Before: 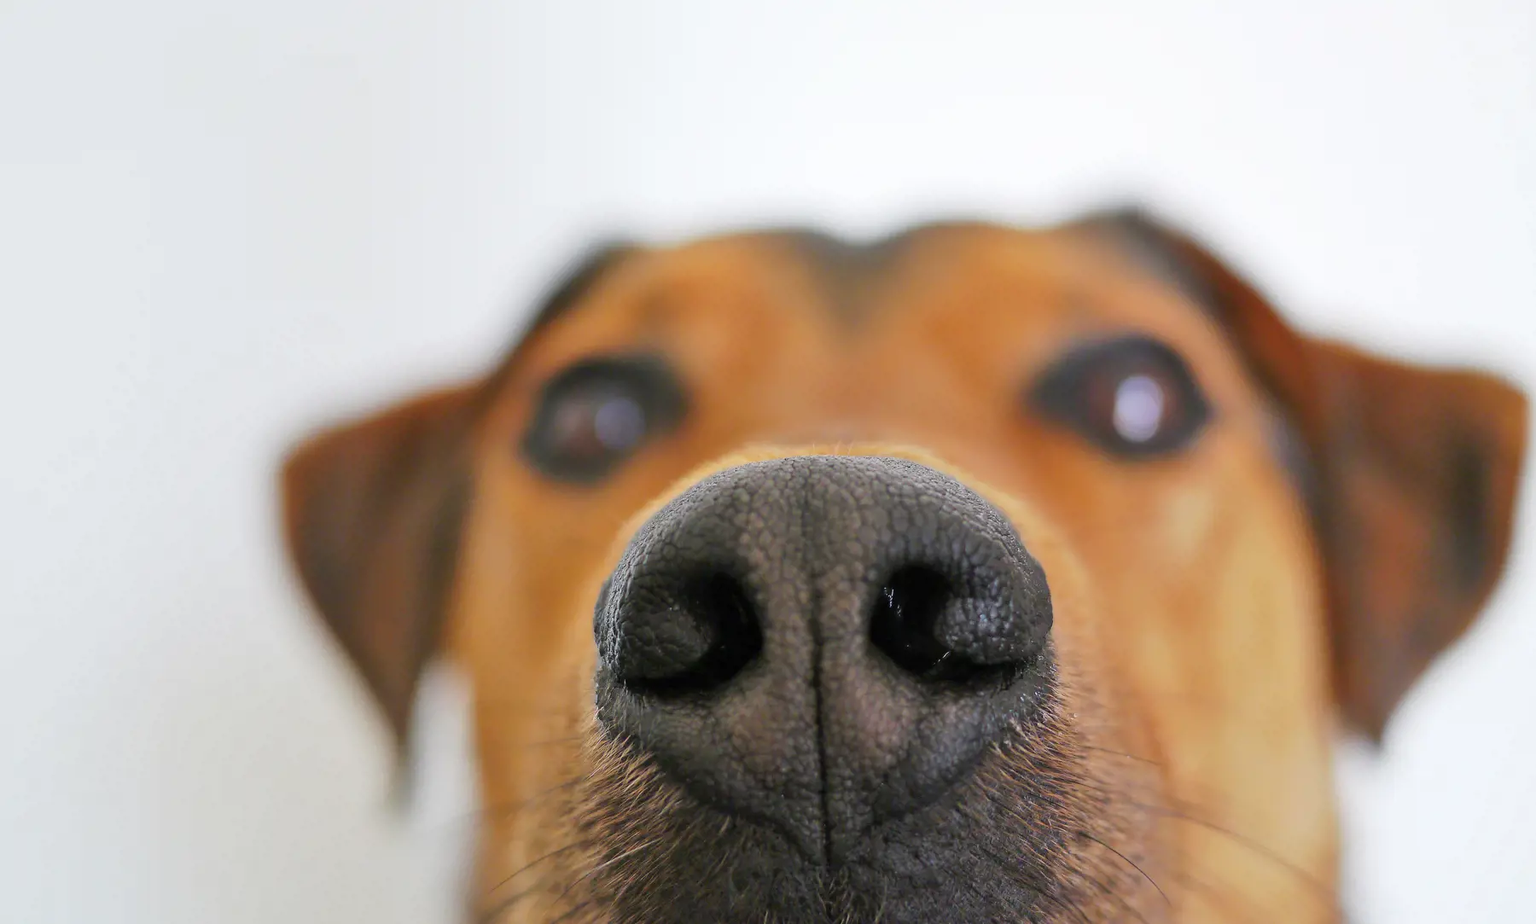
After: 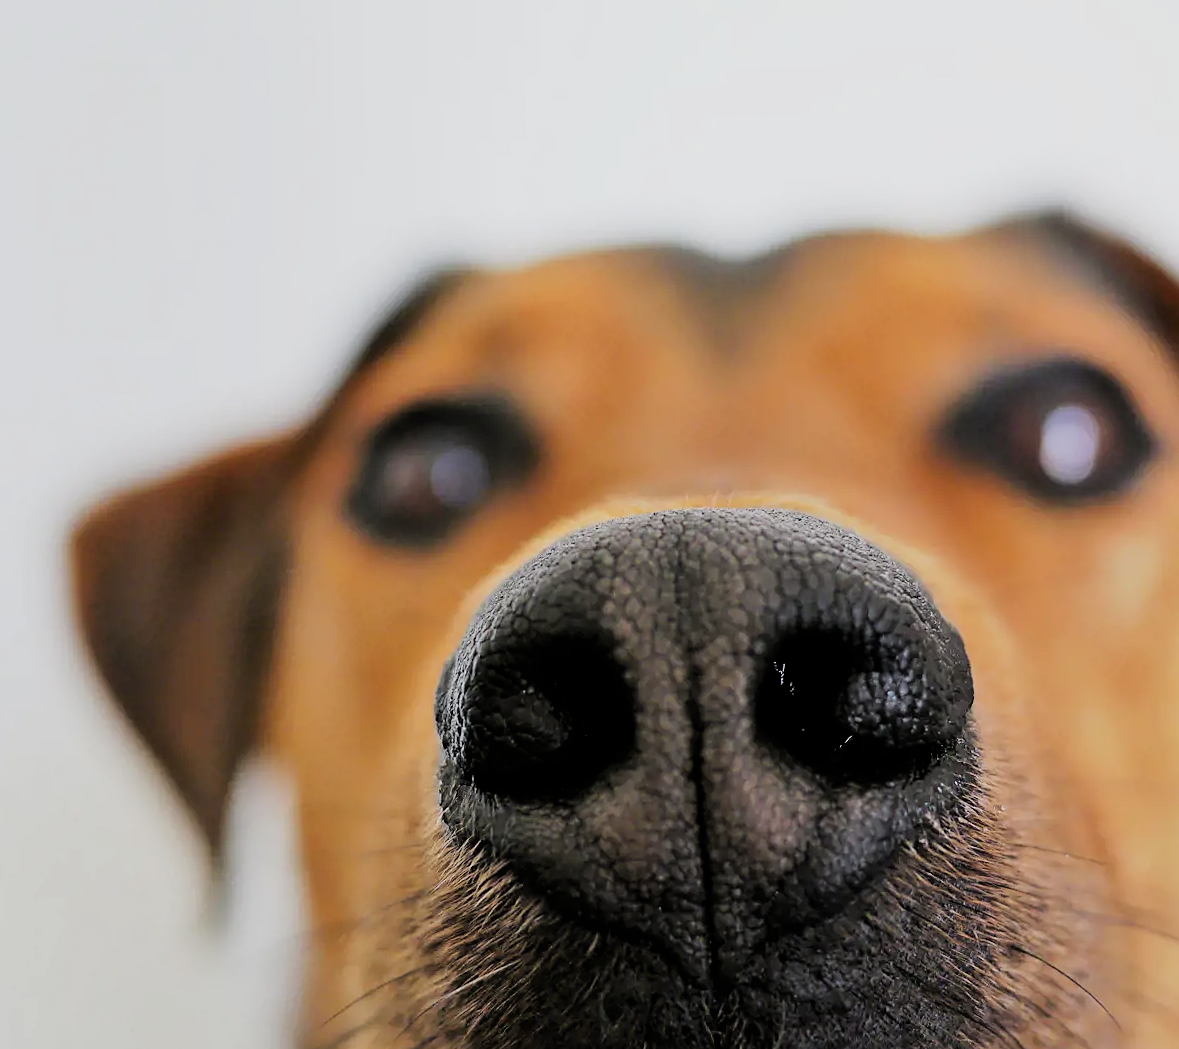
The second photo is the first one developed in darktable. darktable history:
crop and rotate: left 13.409%, right 19.924%
sharpen: on, module defaults
filmic rgb: black relative exposure -5 EV, hardness 2.88, contrast 1.3, highlights saturation mix -30%
tone curve: curves: ch0 [(0, 0) (0.003, 0.003) (0.011, 0.011) (0.025, 0.025) (0.044, 0.044) (0.069, 0.069) (0.1, 0.099) (0.136, 0.135) (0.177, 0.177) (0.224, 0.224) (0.277, 0.276) (0.335, 0.334) (0.399, 0.398) (0.468, 0.467) (0.543, 0.547) (0.623, 0.626) (0.709, 0.712) (0.801, 0.802) (0.898, 0.898) (1, 1)], preserve colors none
rotate and perspective: rotation -1.32°, lens shift (horizontal) -0.031, crop left 0.015, crop right 0.985, crop top 0.047, crop bottom 0.982
